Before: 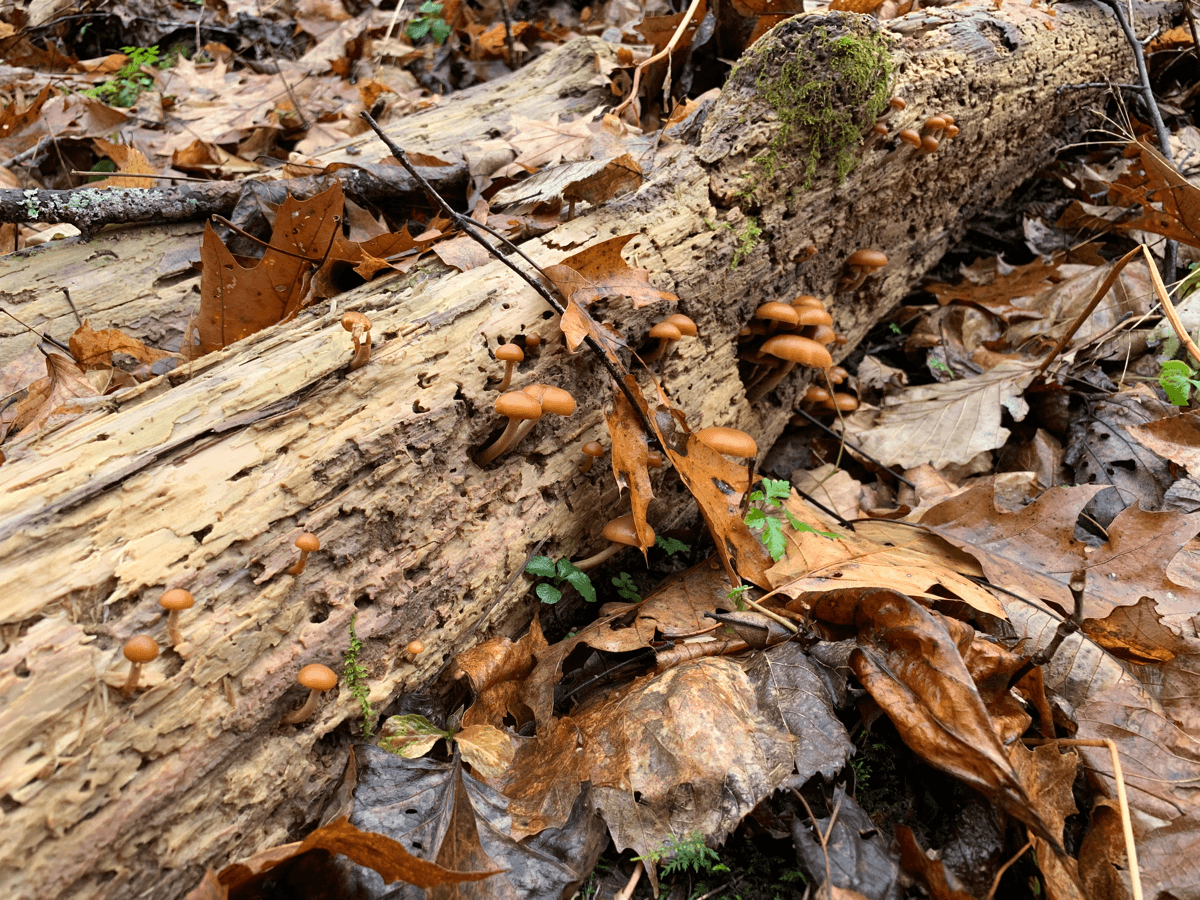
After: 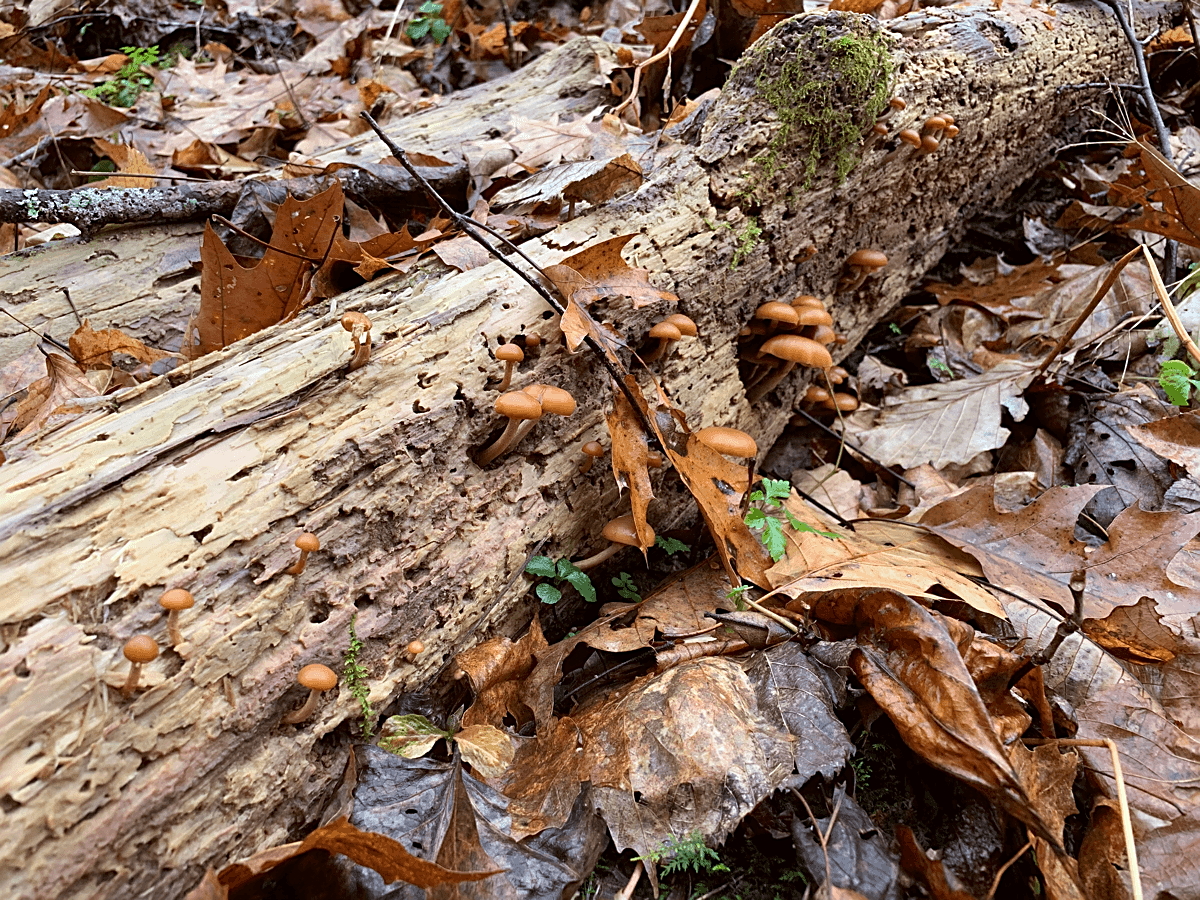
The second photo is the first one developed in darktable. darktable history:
color calibration: illuminant as shot in camera, x 0.358, y 0.373, temperature 4628.91 K
sharpen: on, module defaults
color correction: highlights a* -2.73, highlights b* -2.09, shadows a* 2.41, shadows b* 2.73
